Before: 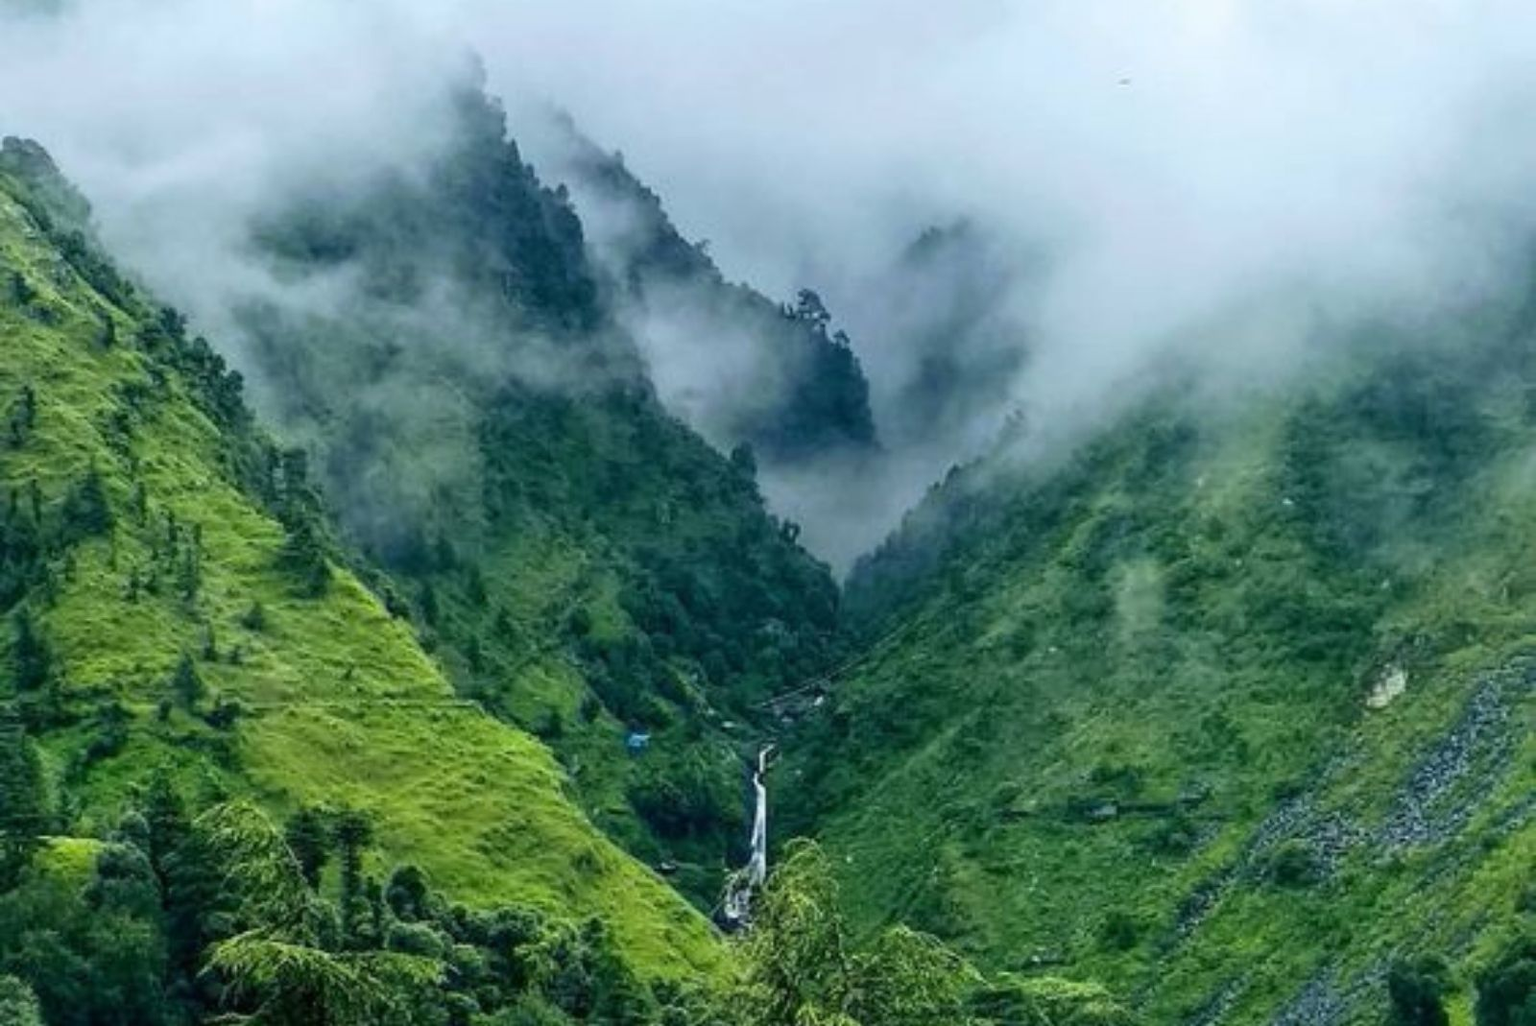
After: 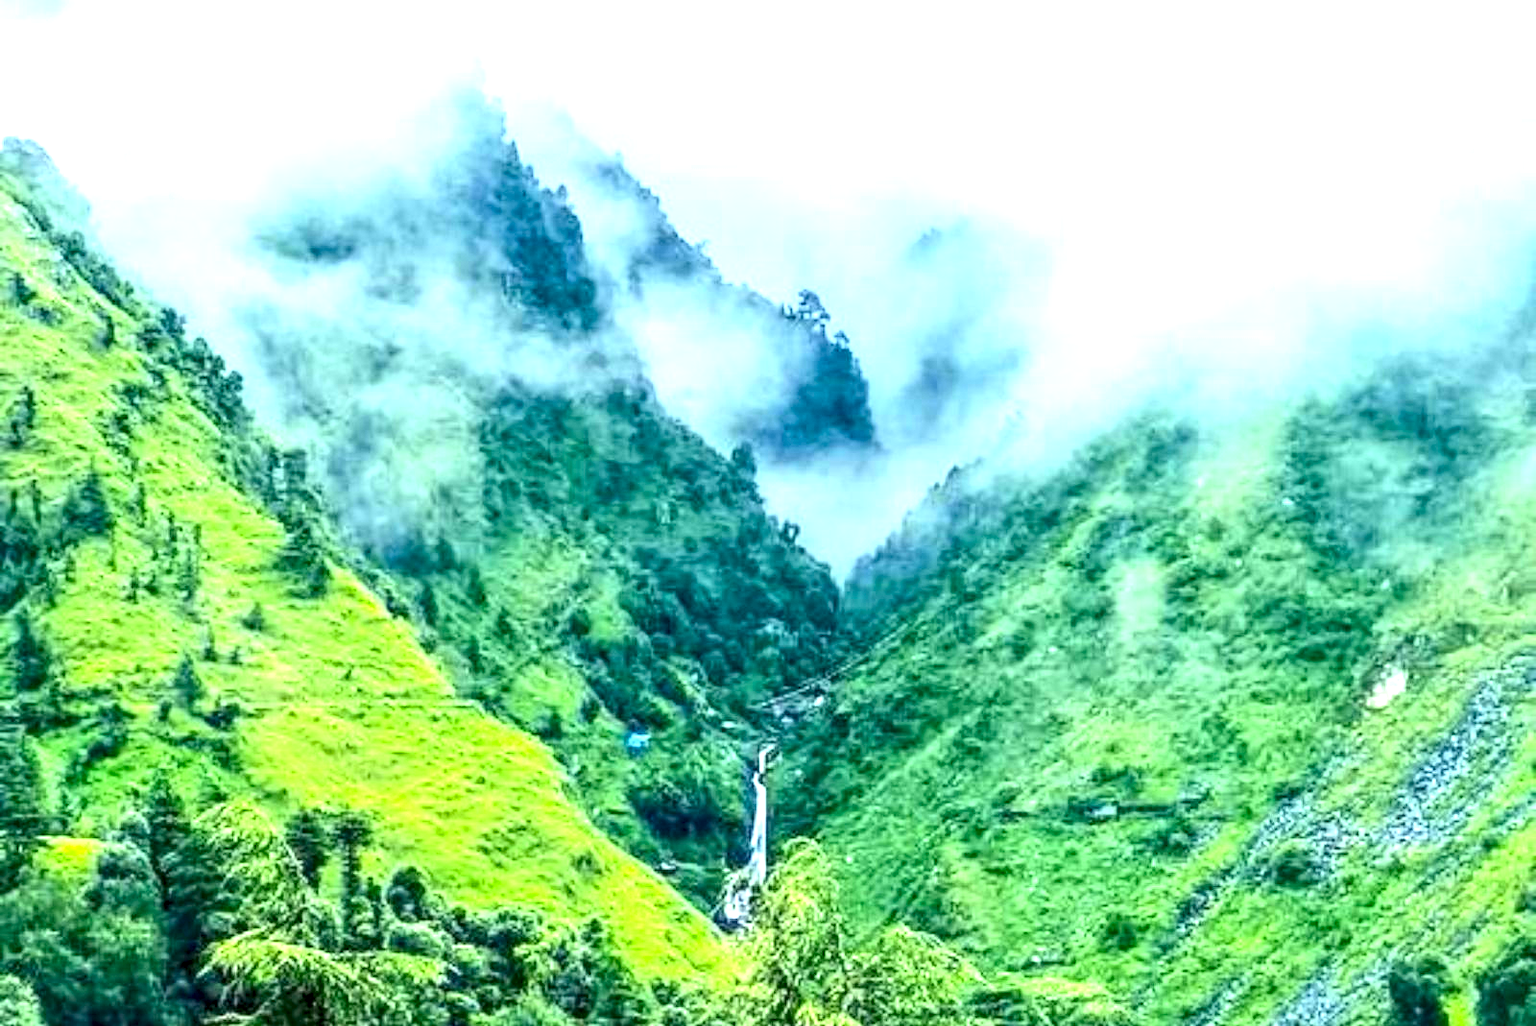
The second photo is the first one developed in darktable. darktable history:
contrast brightness saturation: contrast 0.2, brightness 0.16, saturation 0.22
exposure: black level correction 0.001, exposure 1.822 EV, compensate exposure bias true, compensate highlight preservation false
local contrast: detail 150%
